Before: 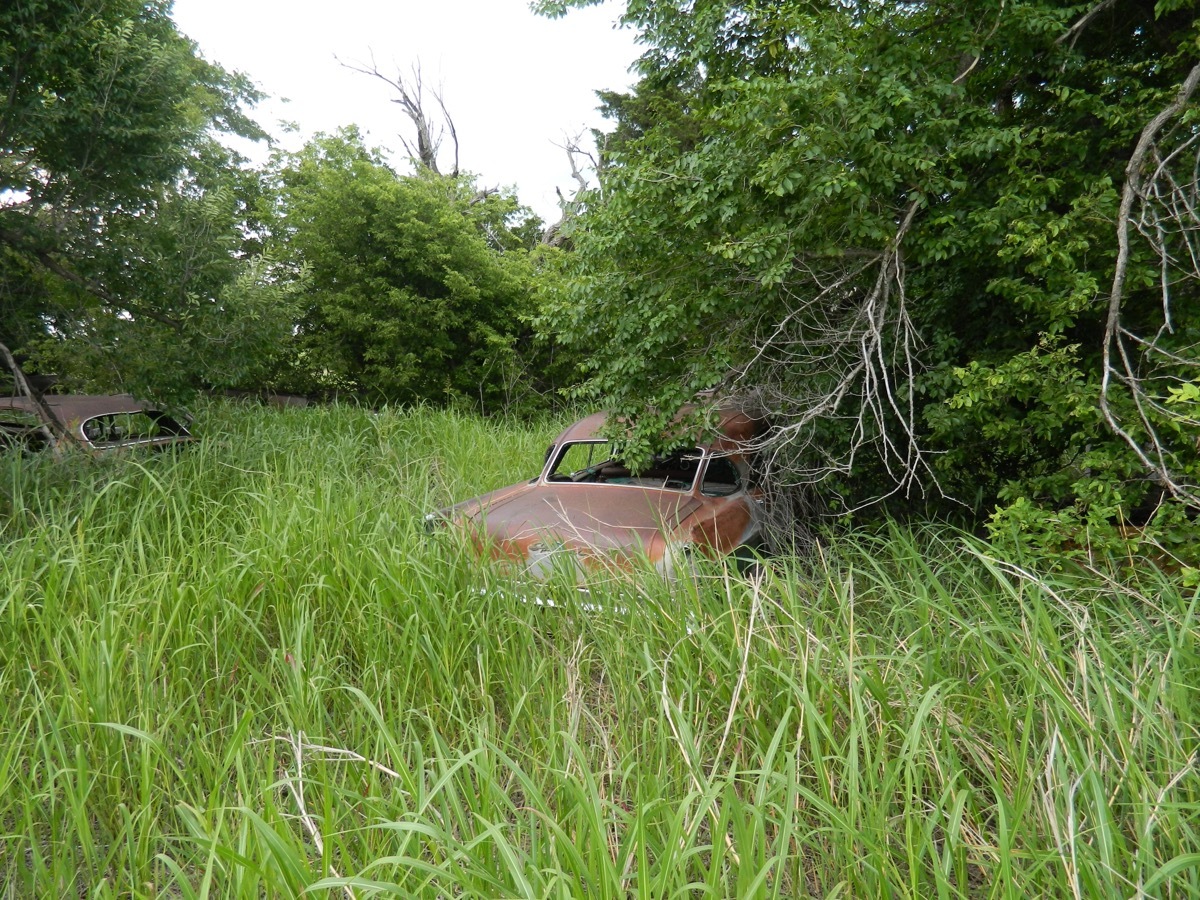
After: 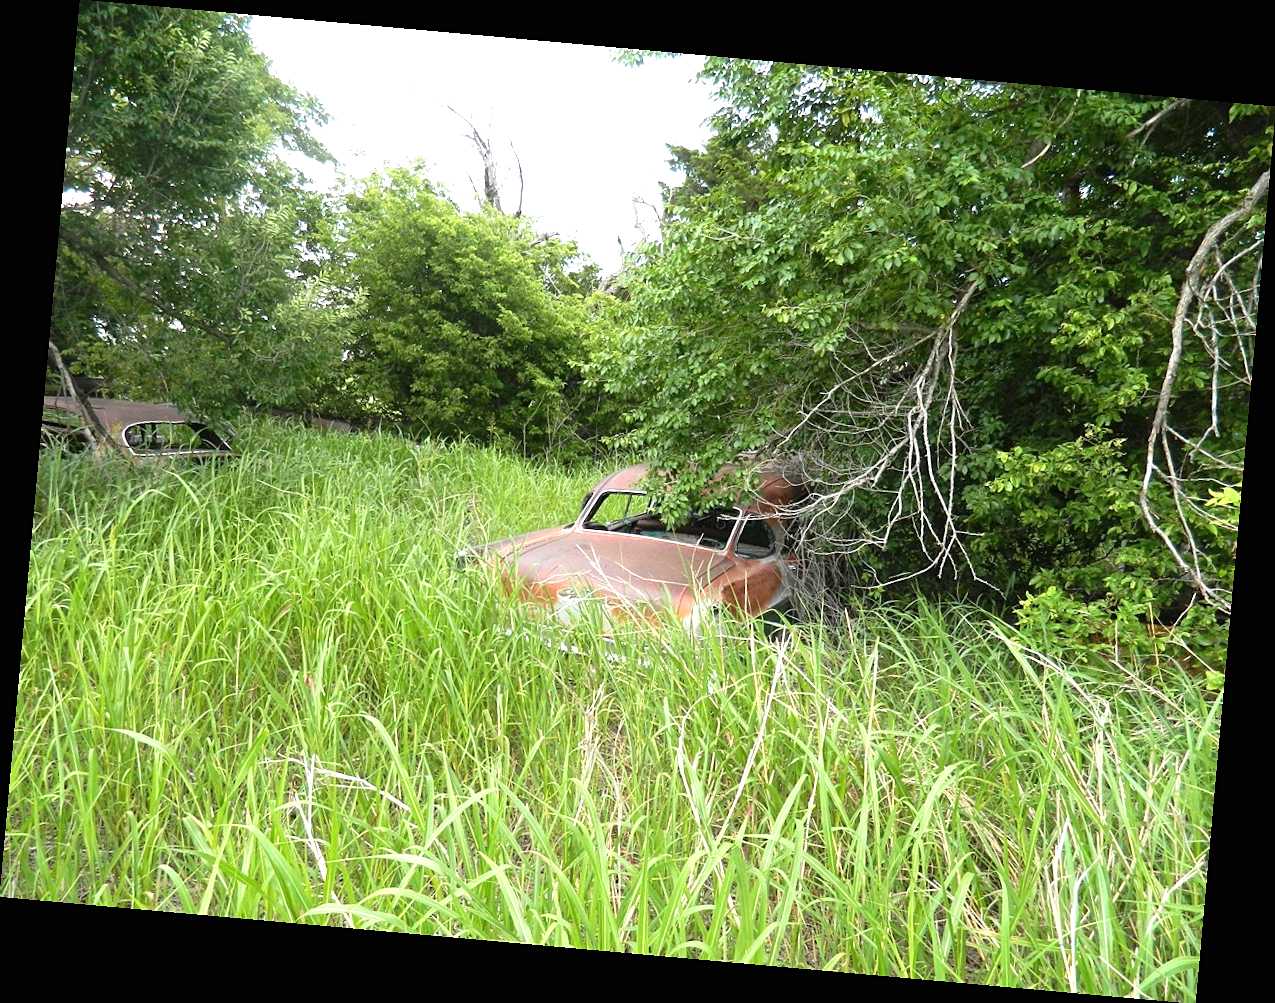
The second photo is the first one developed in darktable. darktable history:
exposure: black level correction 0, exposure 1 EV, compensate exposure bias true, compensate highlight preservation false
sharpen: radius 1.272, amount 0.305, threshold 0
rotate and perspective: rotation 5.12°, automatic cropping off
